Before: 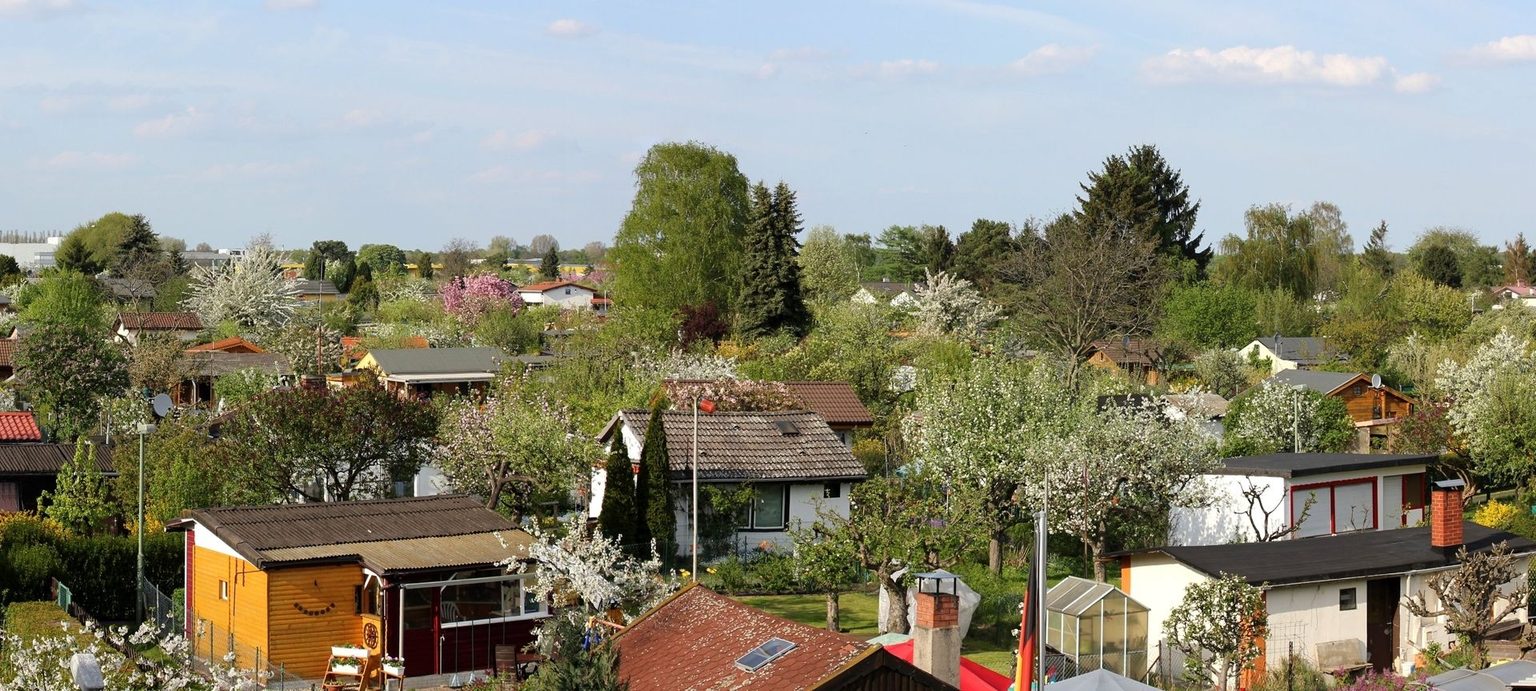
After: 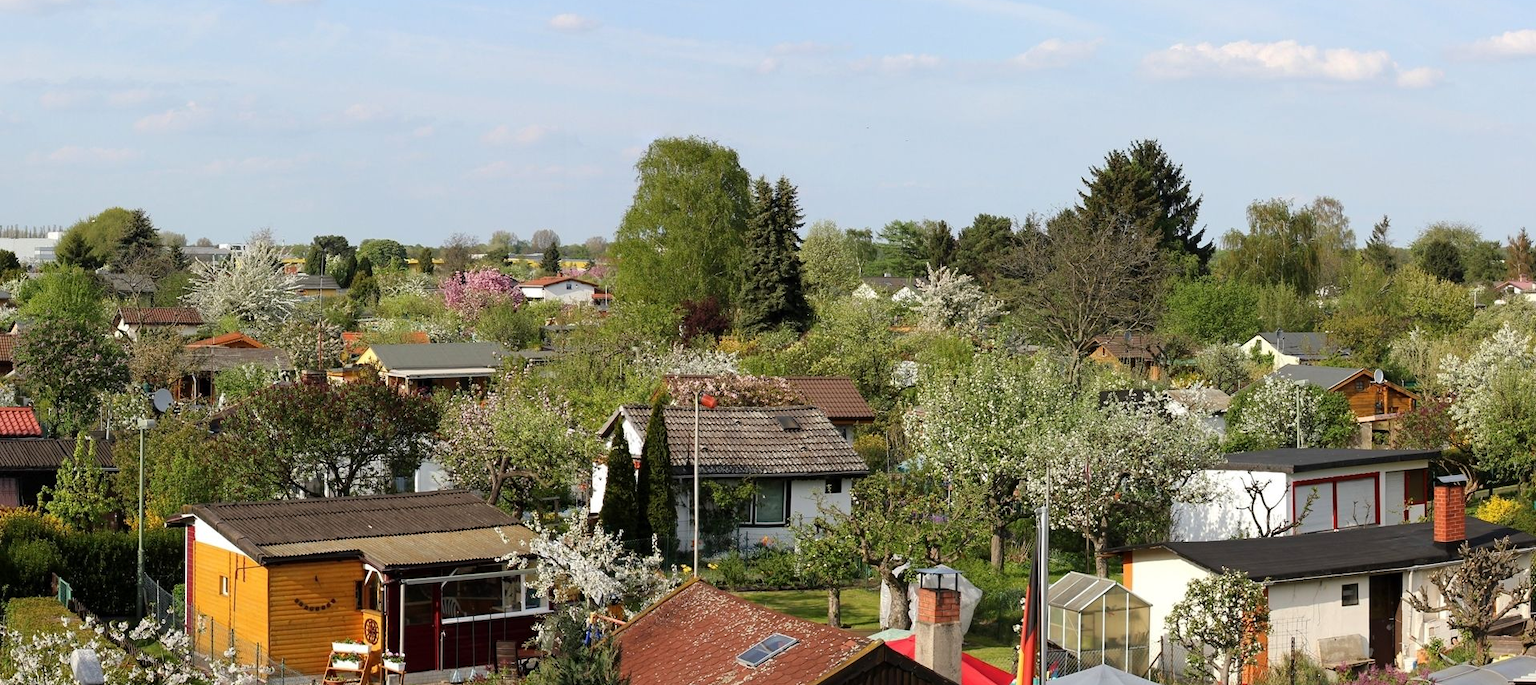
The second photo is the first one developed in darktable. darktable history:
crop: top 0.834%, right 0.105%
